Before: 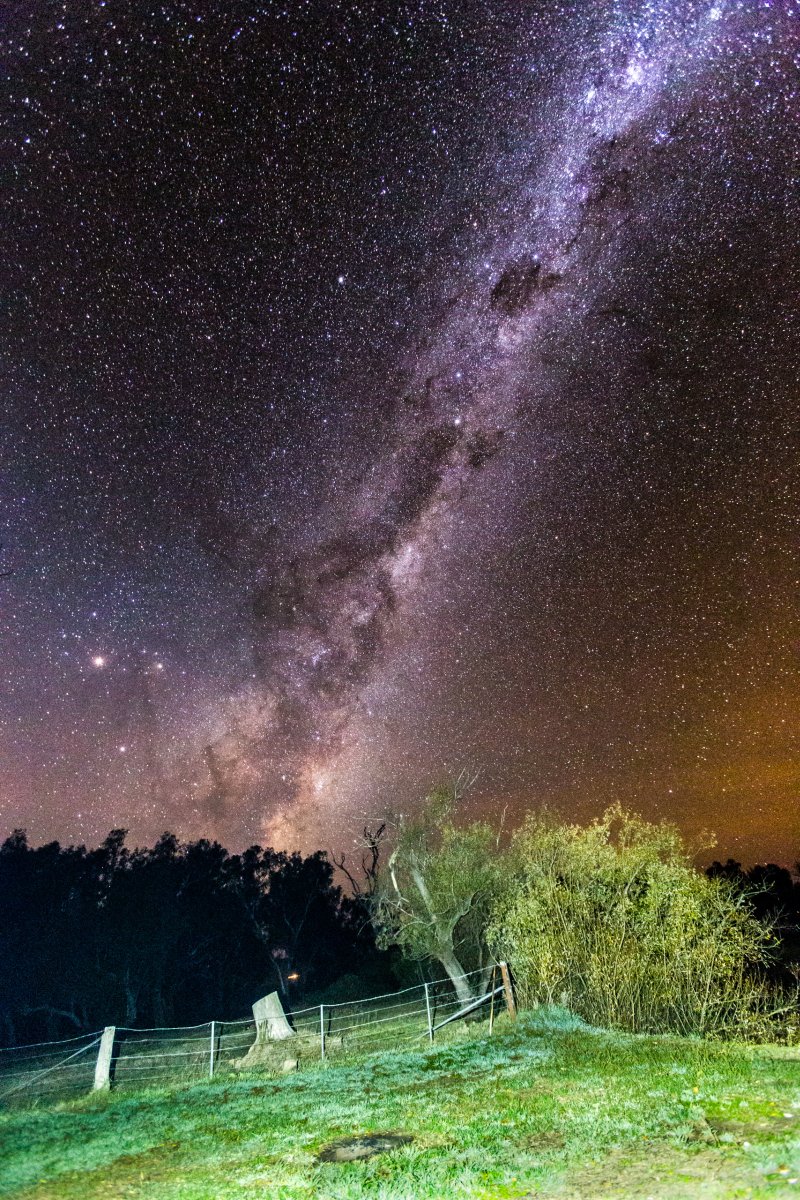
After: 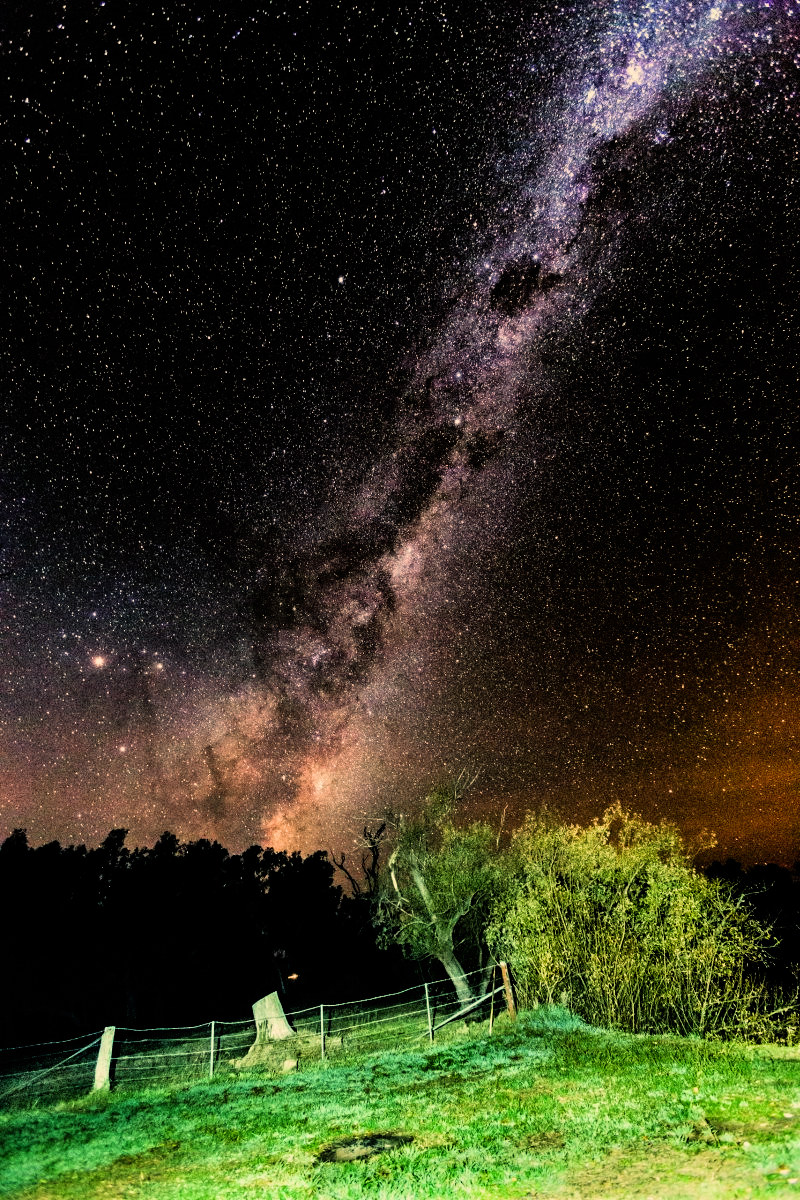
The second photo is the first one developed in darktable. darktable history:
filmic rgb: black relative exposure -7.75 EV, white relative exposure 4.4 EV, threshold 3 EV, hardness 3.76, latitude 50%, contrast 1.1, color science v5 (2021), contrast in shadows safe, contrast in highlights safe, enable highlight reconstruction true
color balance: mode lift, gamma, gain (sRGB), lift [1.014, 0.966, 0.918, 0.87], gamma [0.86, 0.734, 0.918, 0.976], gain [1.063, 1.13, 1.063, 0.86]
